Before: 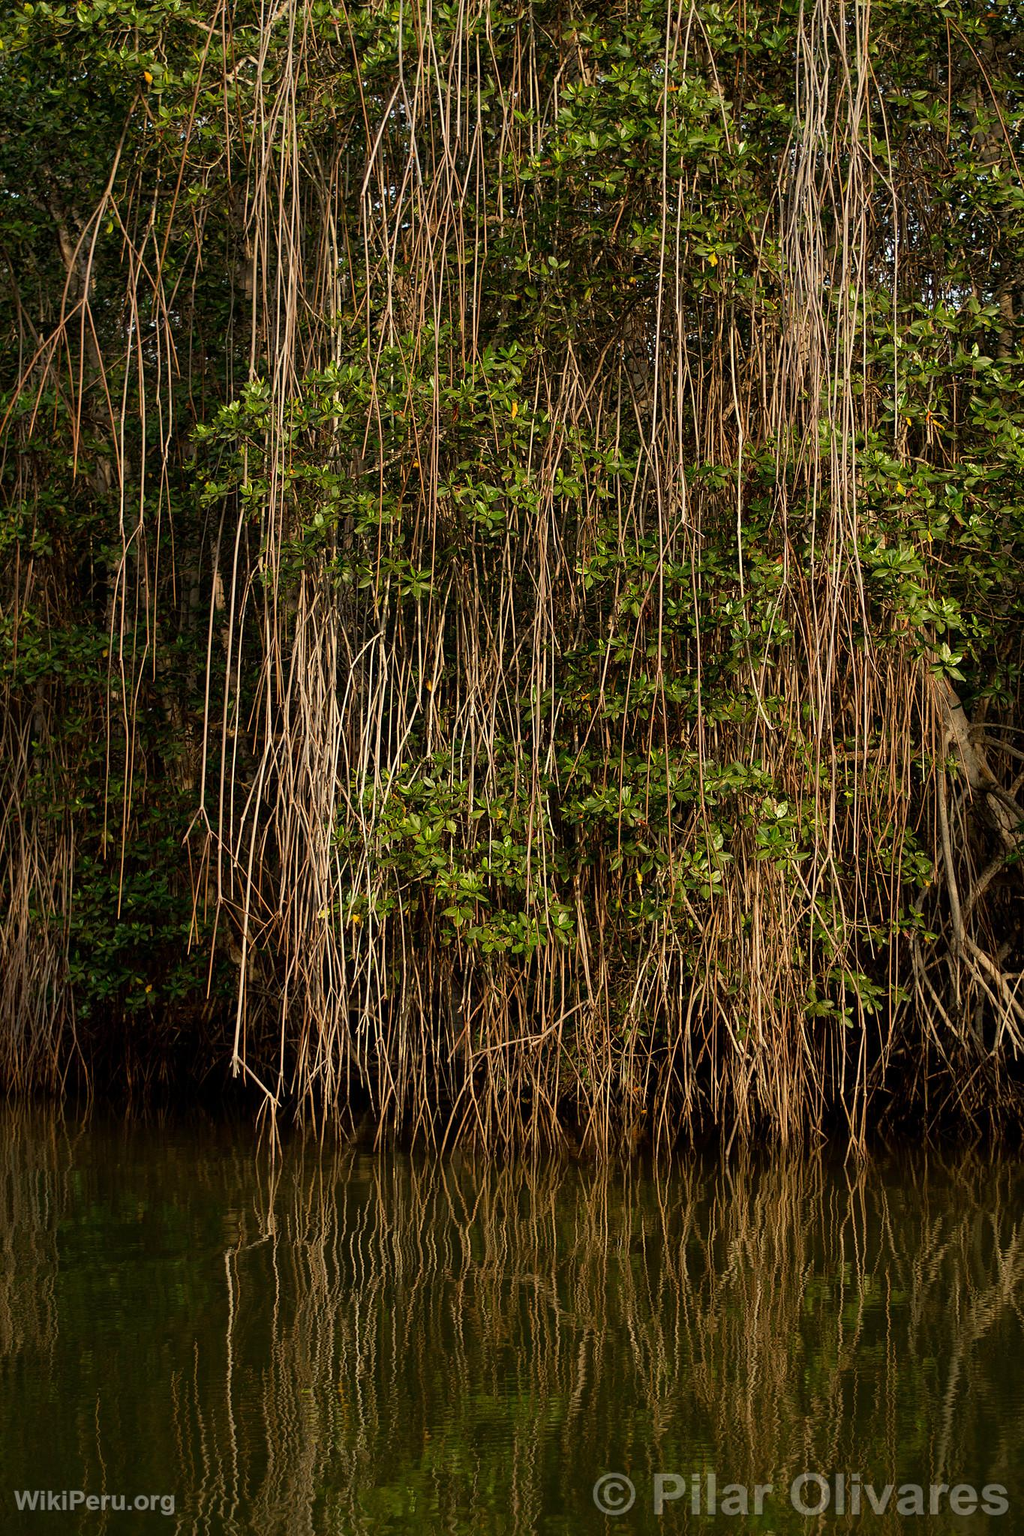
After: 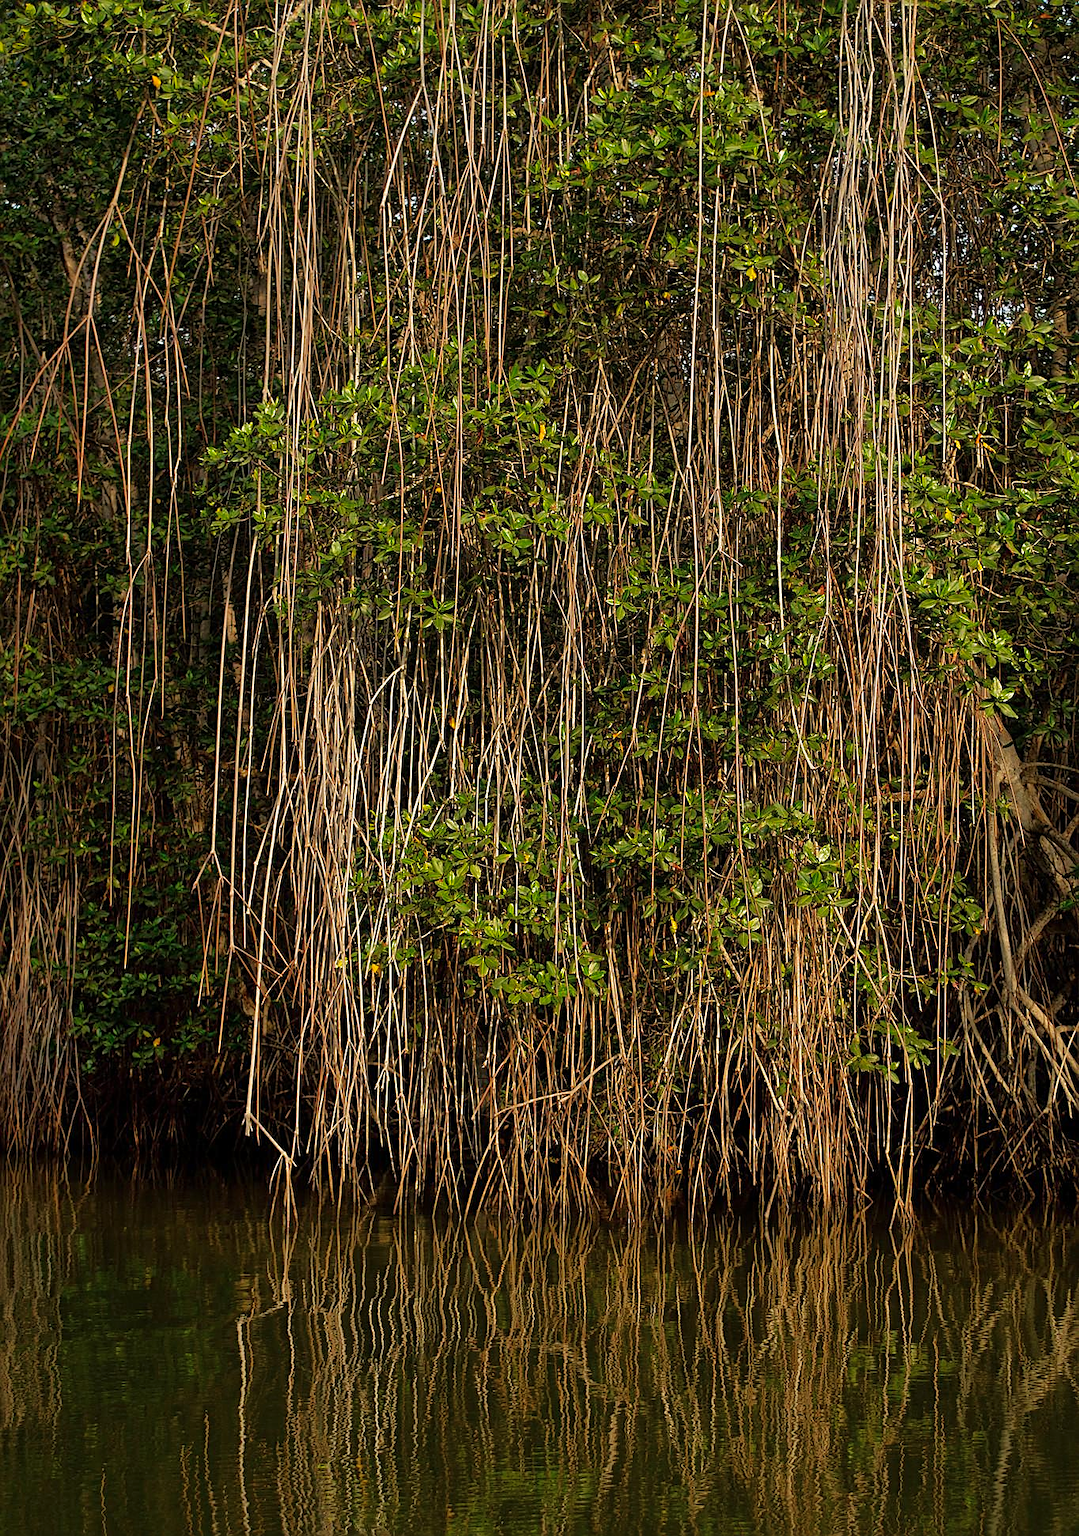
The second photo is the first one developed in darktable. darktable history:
sharpen: on, module defaults
shadows and highlights: on, module defaults
crop and rotate: top 0.003%, bottom 5.121%
tone curve: curves: ch0 [(0, 0) (0.227, 0.17) (0.766, 0.774) (1, 1)]; ch1 [(0, 0) (0.114, 0.127) (0.437, 0.452) (0.498, 0.495) (0.579, 0.576) (1, 1)]; ch2 [(0, 0) (0.233, 0.259) (0.493, 0.492) (0.568, 0.579) (1, 1)], preserve colors none
